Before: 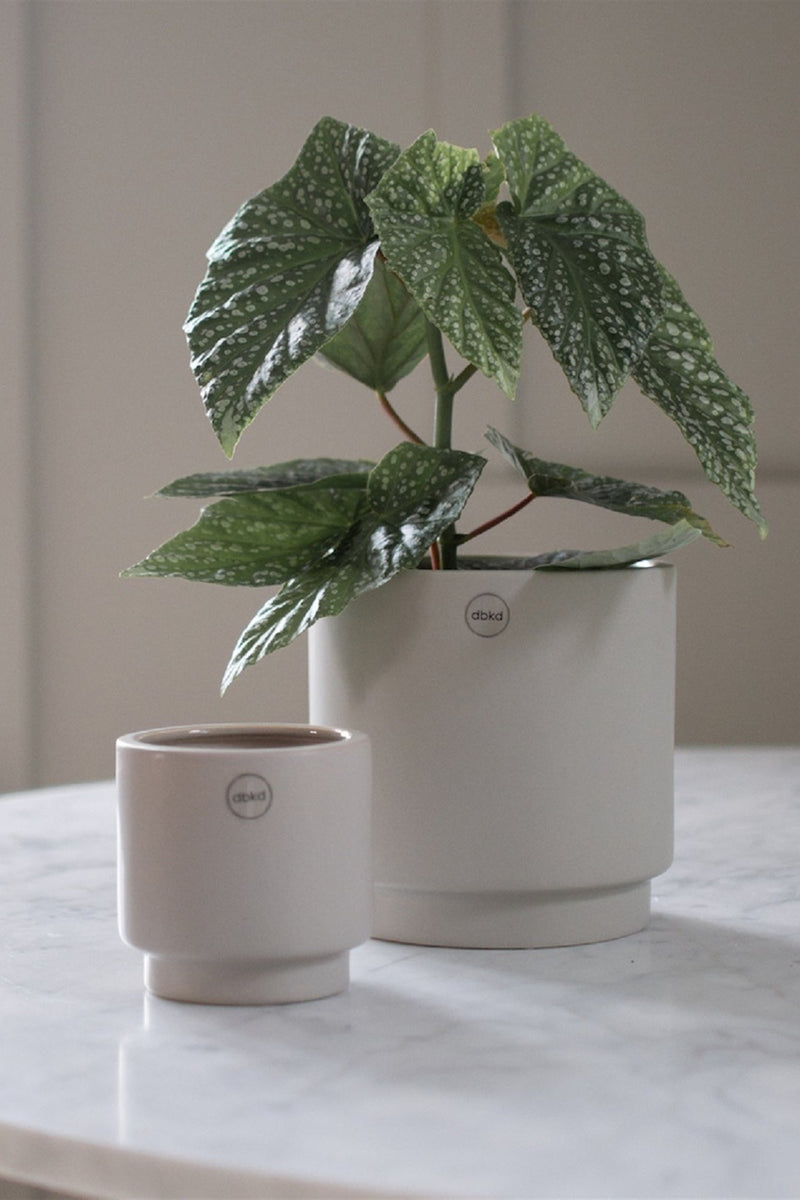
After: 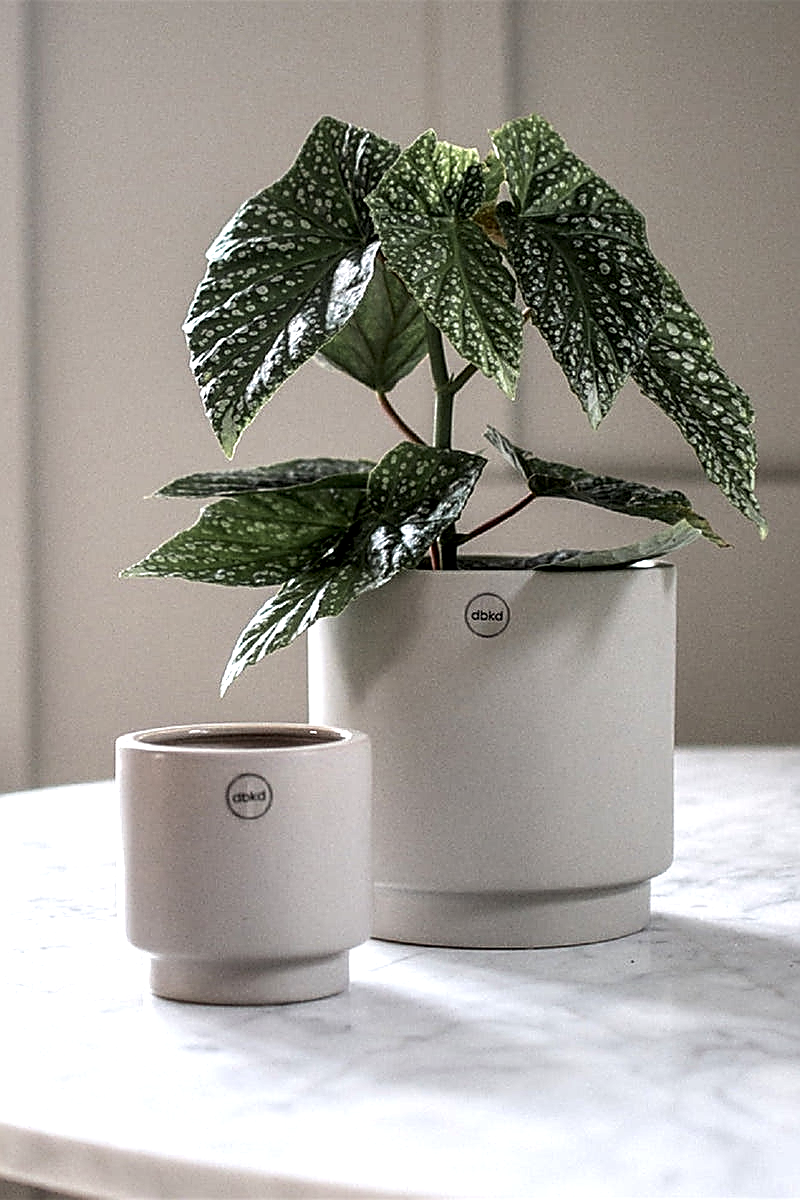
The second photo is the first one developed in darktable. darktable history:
tone equalizer: -8 EV -0.726 EV, -7 EV -0.705 EV, -6 EV -0.586 EV, -5 EV -0.362 EV, -3 EV 0.37 EV, -2 EV 0.6 EV, -1 EV 0.701 EV, +0 EV 0.741 EV, edges refinement/feathering 500, mask exposure compensation -1.57 EV, preserve details no
local contrast: detail 153%
sharpen: radius 1.679, amount 1.31
